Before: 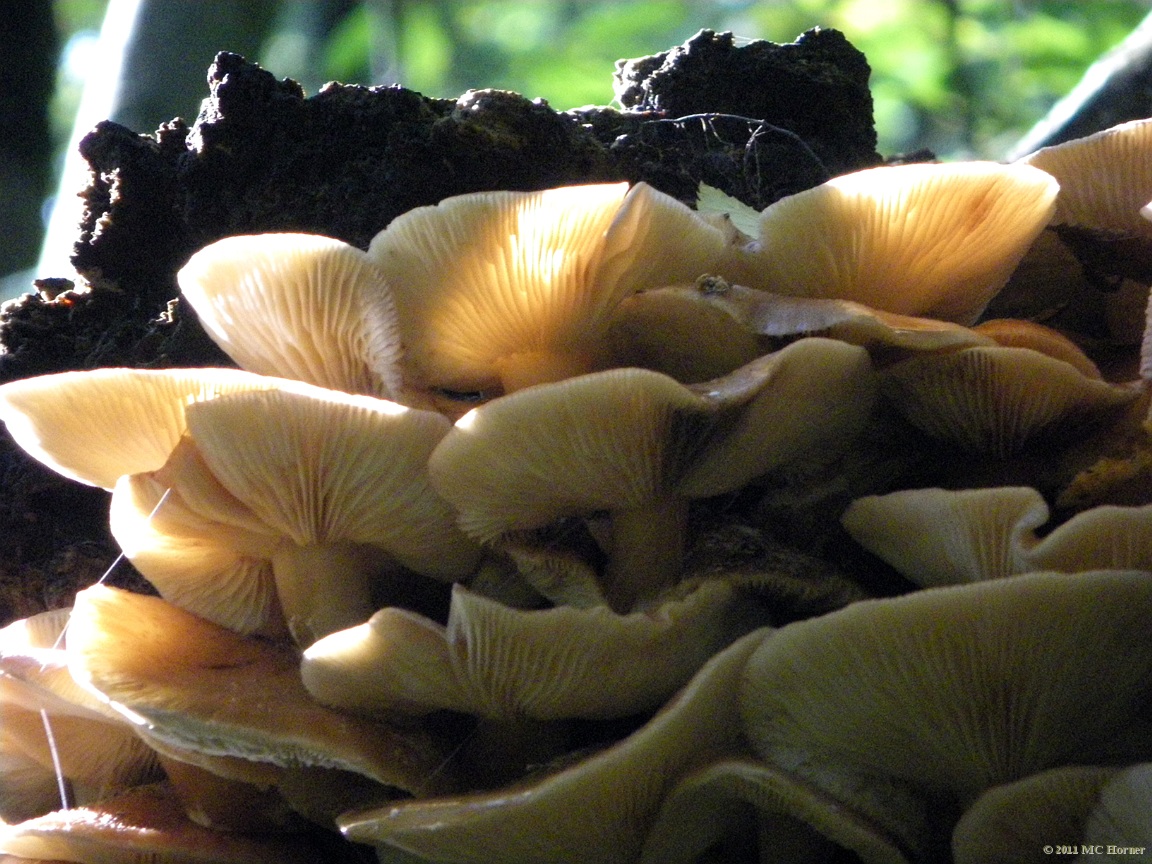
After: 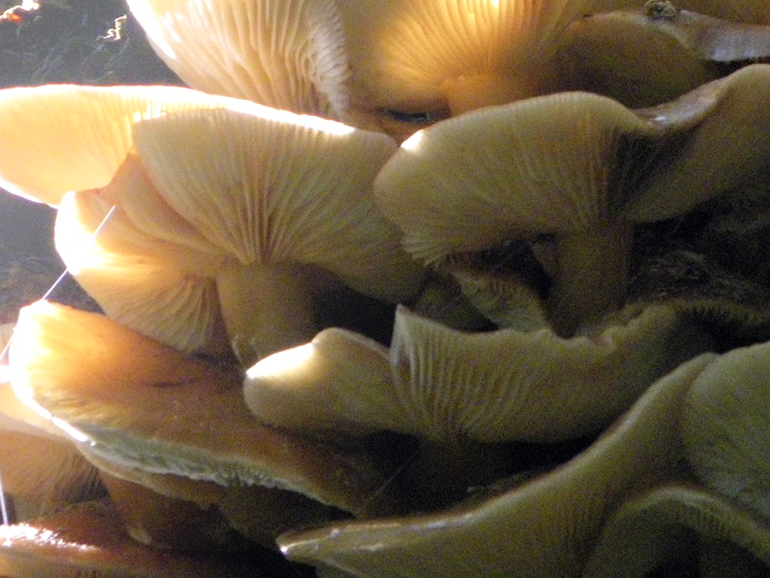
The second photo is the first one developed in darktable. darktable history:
shadows and highlights: shadows 24.5, highlights -78.15, soften with gaussian
crop and rotate: angle -0.82°, left 3.85%, top 31.828%, right 27.992%
bloom: on, module defaults
